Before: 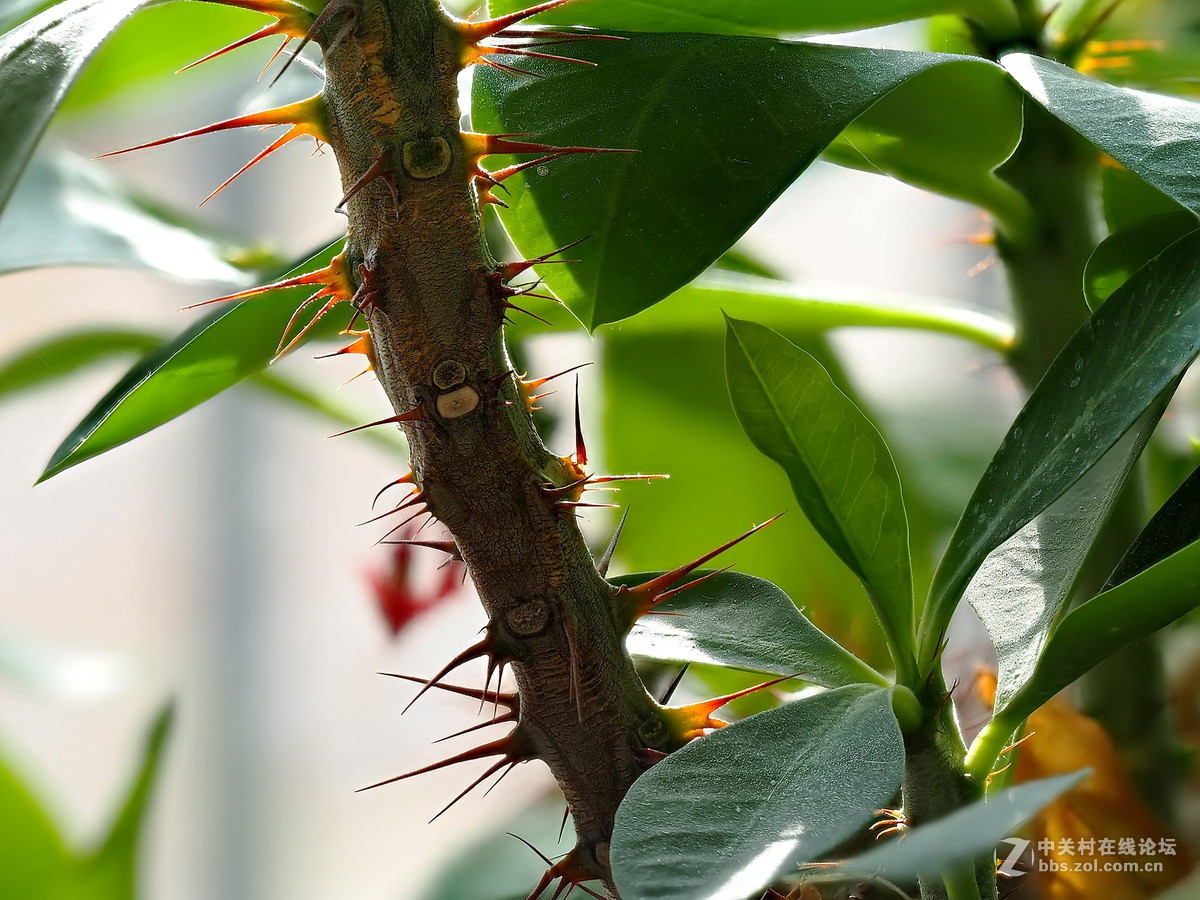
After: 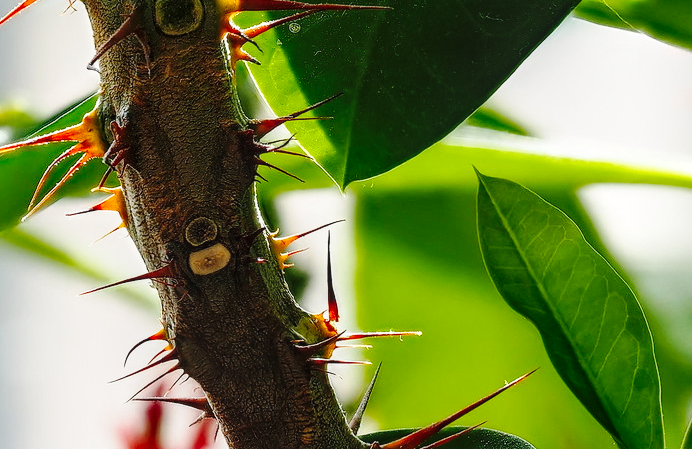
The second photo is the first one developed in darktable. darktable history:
local contrast: on, module defaults
tone equalizer: mask exposure compensation -0.505 EV
crop: left 20.728%, top 15.9%, right 21.528%, bottom 34.174%
base curve: curves: ch0 [(0, 0) (0.036, 0.025) (0.121, 0.166) (0.206, 0.329) (0.605, 0.79) (1, 1)], preserve colors none
